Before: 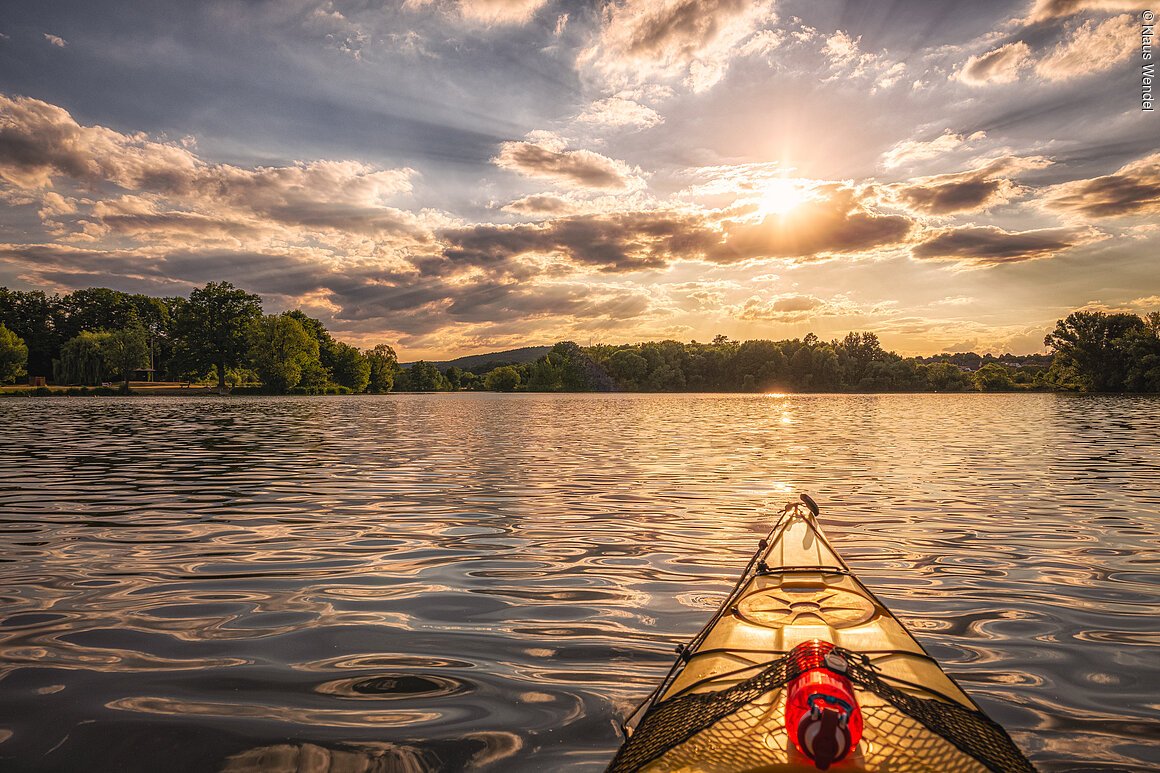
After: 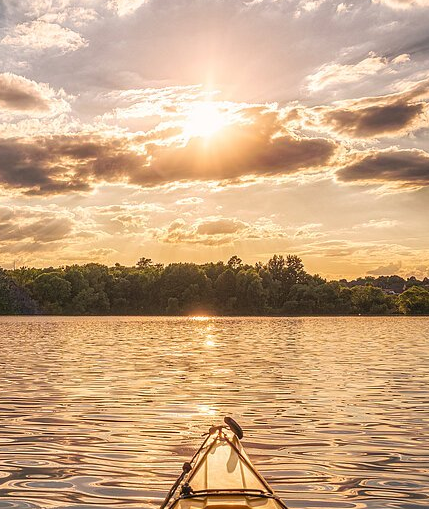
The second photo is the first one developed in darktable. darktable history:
crop and rotate: left 49.699%, top 10.087%, right 13.242%, bottom 23.987%
